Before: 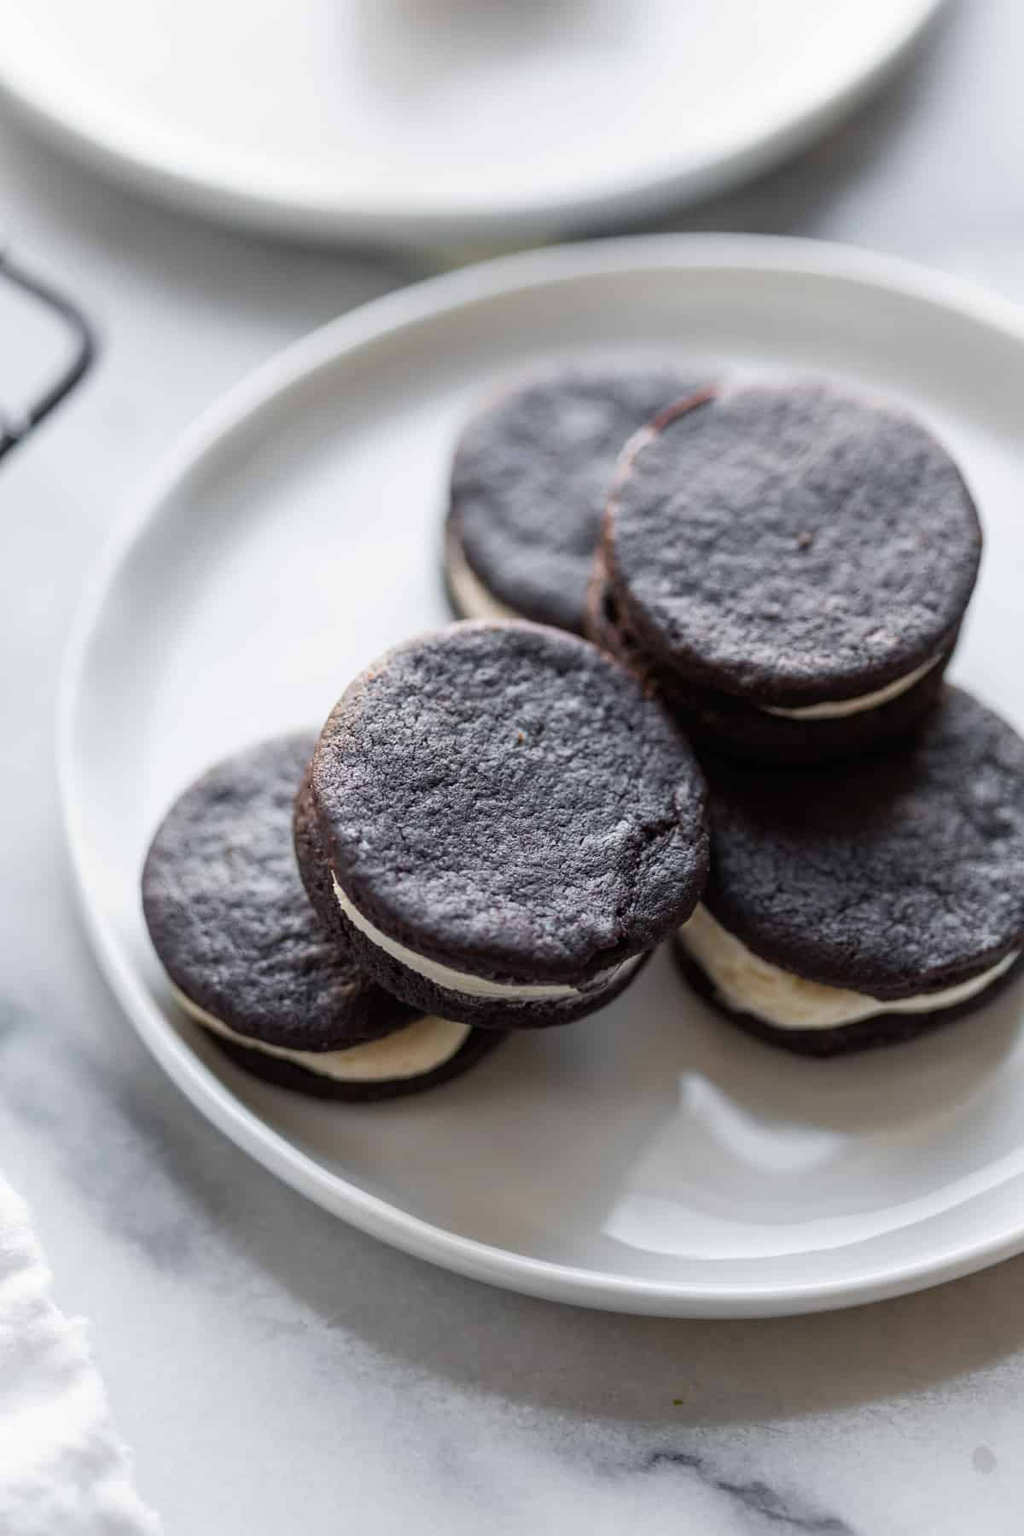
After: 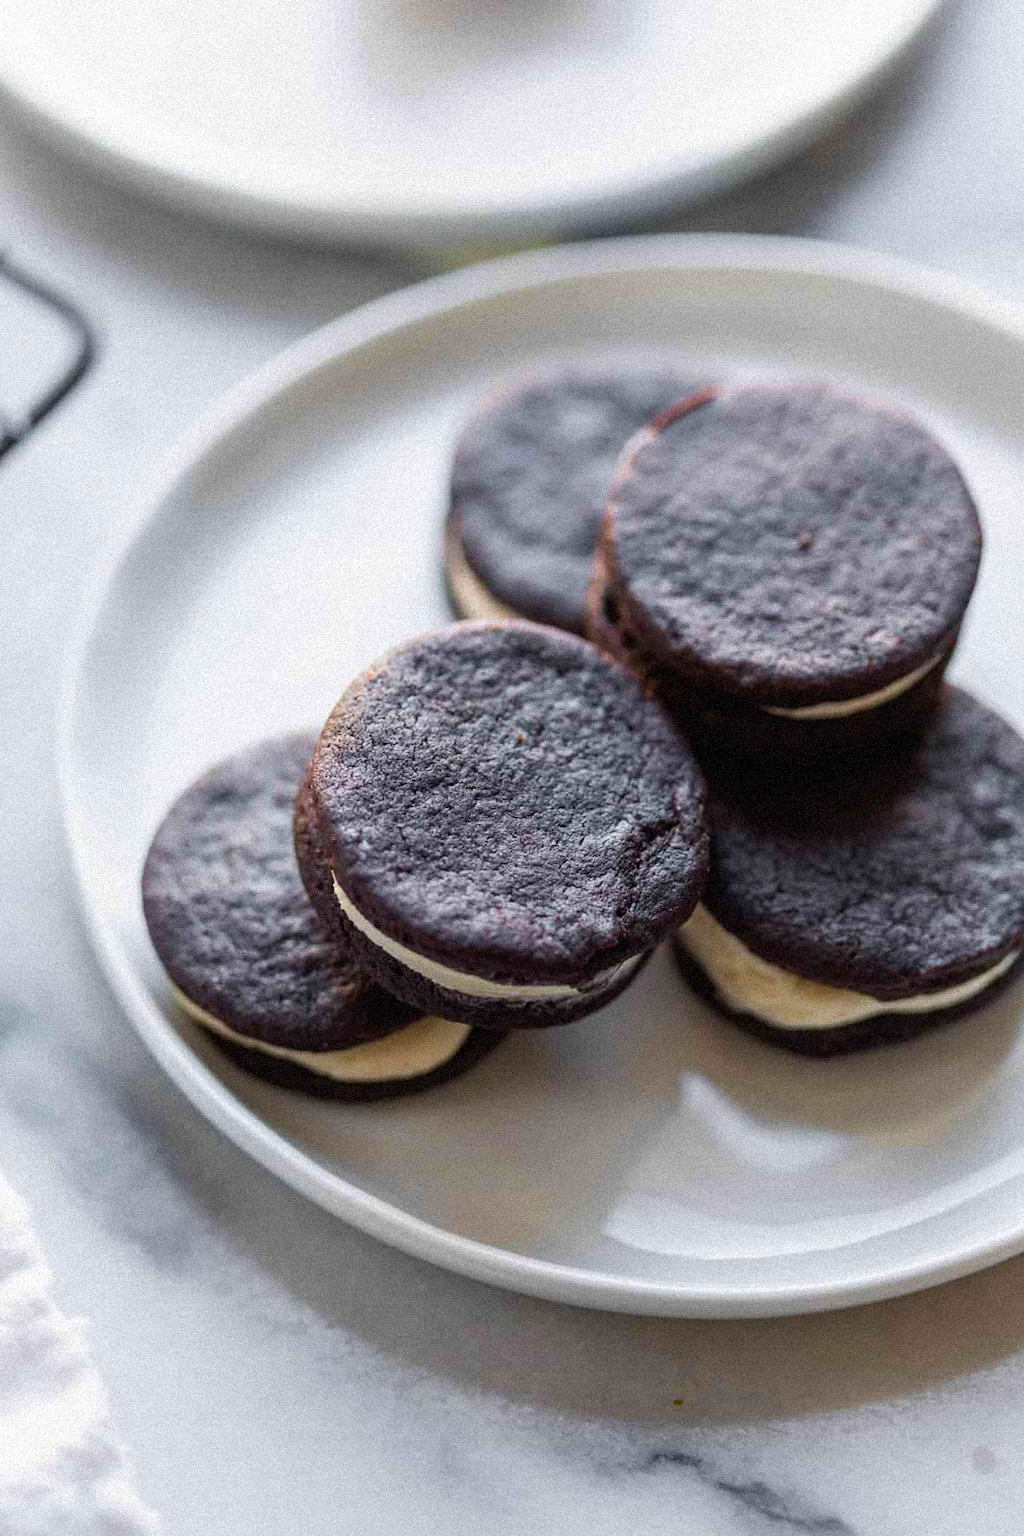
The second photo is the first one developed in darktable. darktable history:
velvia: strength 45%
grain: strength 35%, mid-tones bias 0%
